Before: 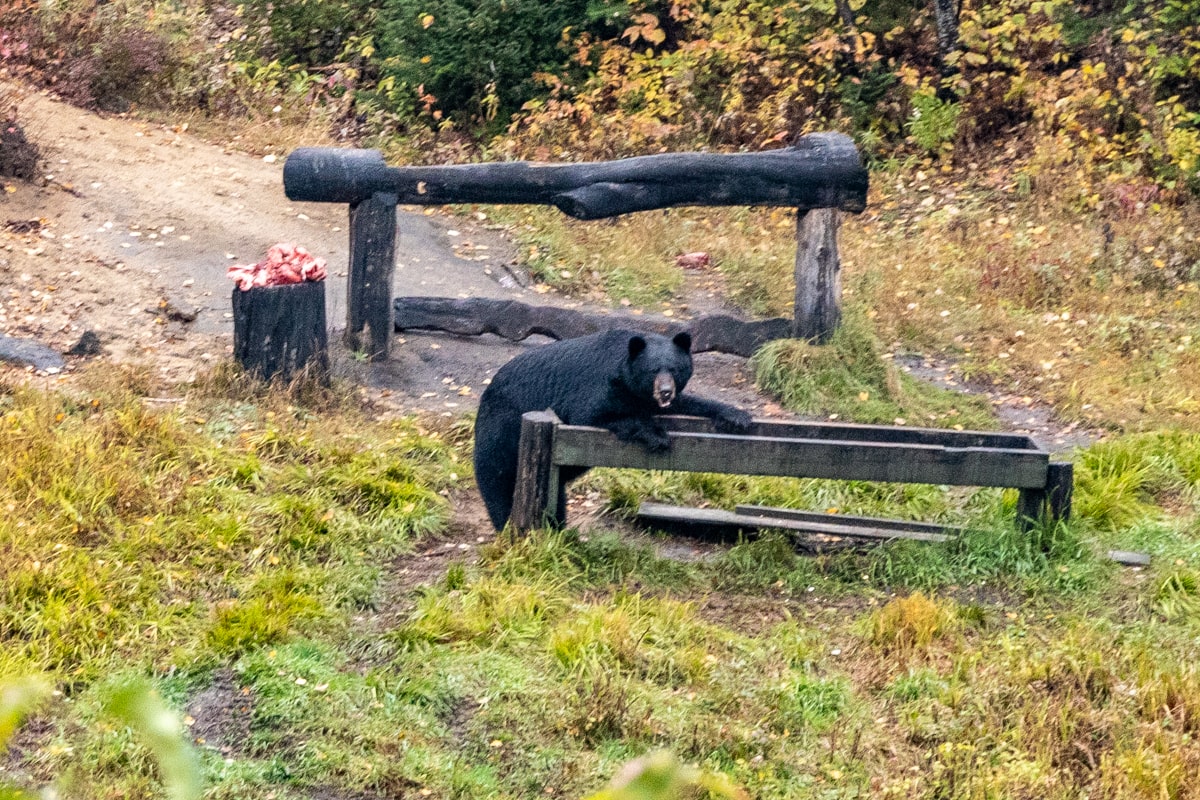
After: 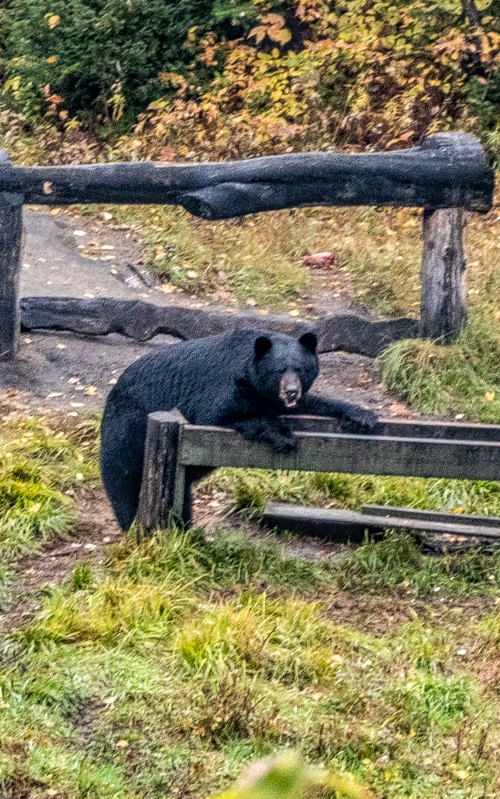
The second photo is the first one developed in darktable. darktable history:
crop: left 31.229%, right 27.105%
local contrast: highlights 0%, shadows 0%, detail 133%
